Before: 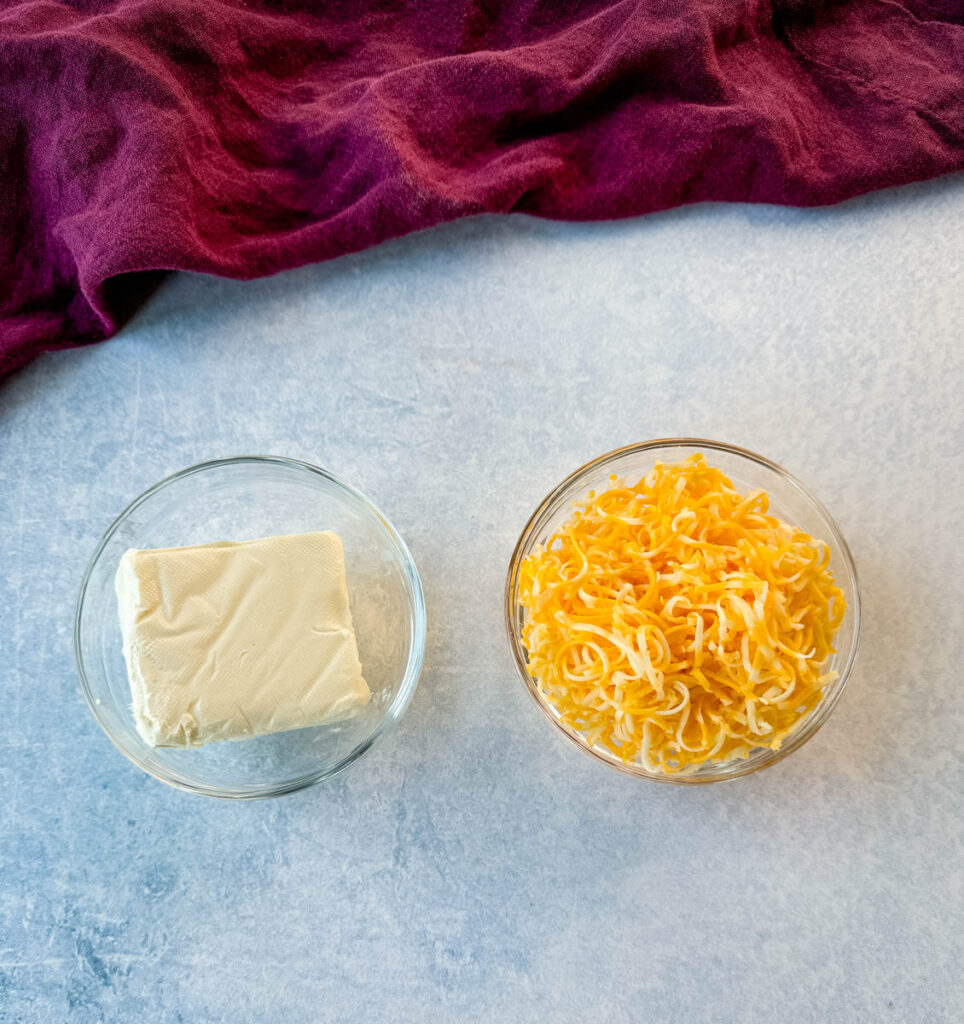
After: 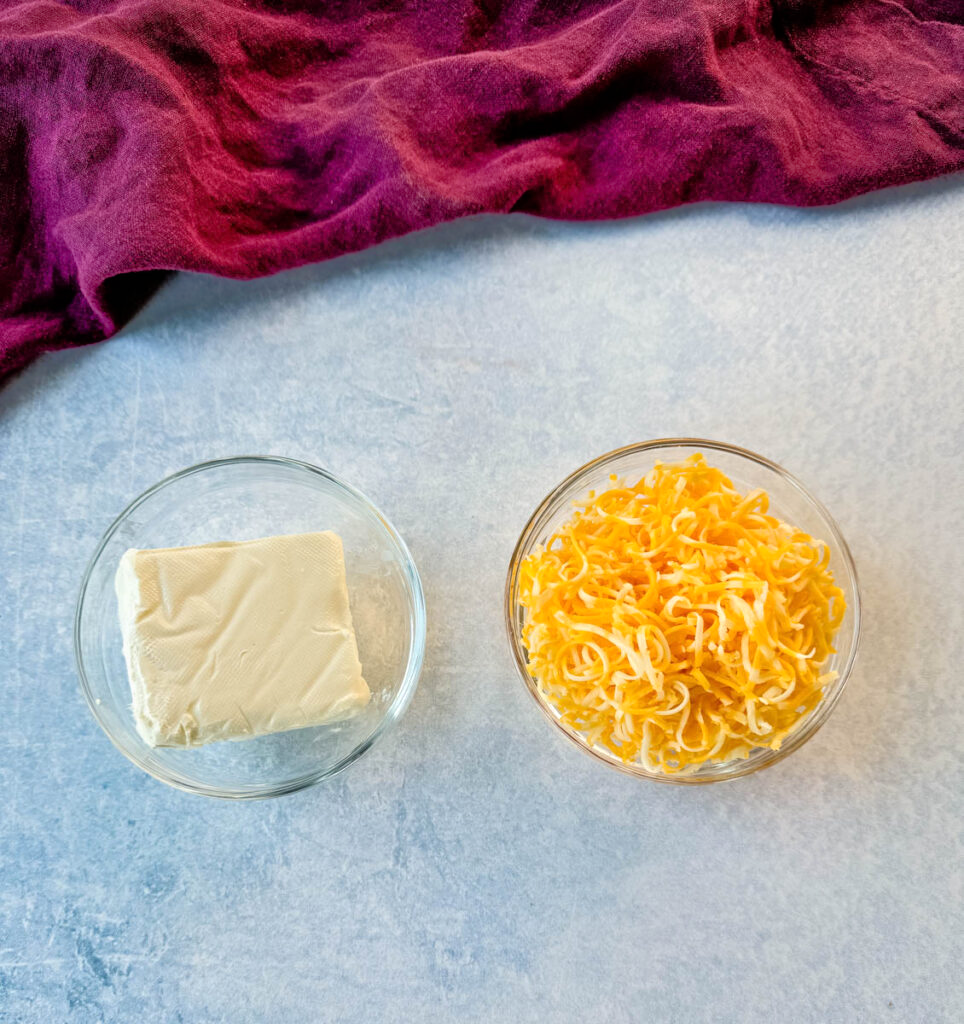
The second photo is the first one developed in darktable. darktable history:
tone equalizer: -8 EV -0.528 EV, -7 EV -0.332 EV, -6 EV -0.087 EV, -5 EV 0.417 EV, -4 EV 0.98 EV, -3 EV 0.808 EV, -2 EV -0.007 EV, -1 EV 0.129 EV, +0 EV -0.023 EV
